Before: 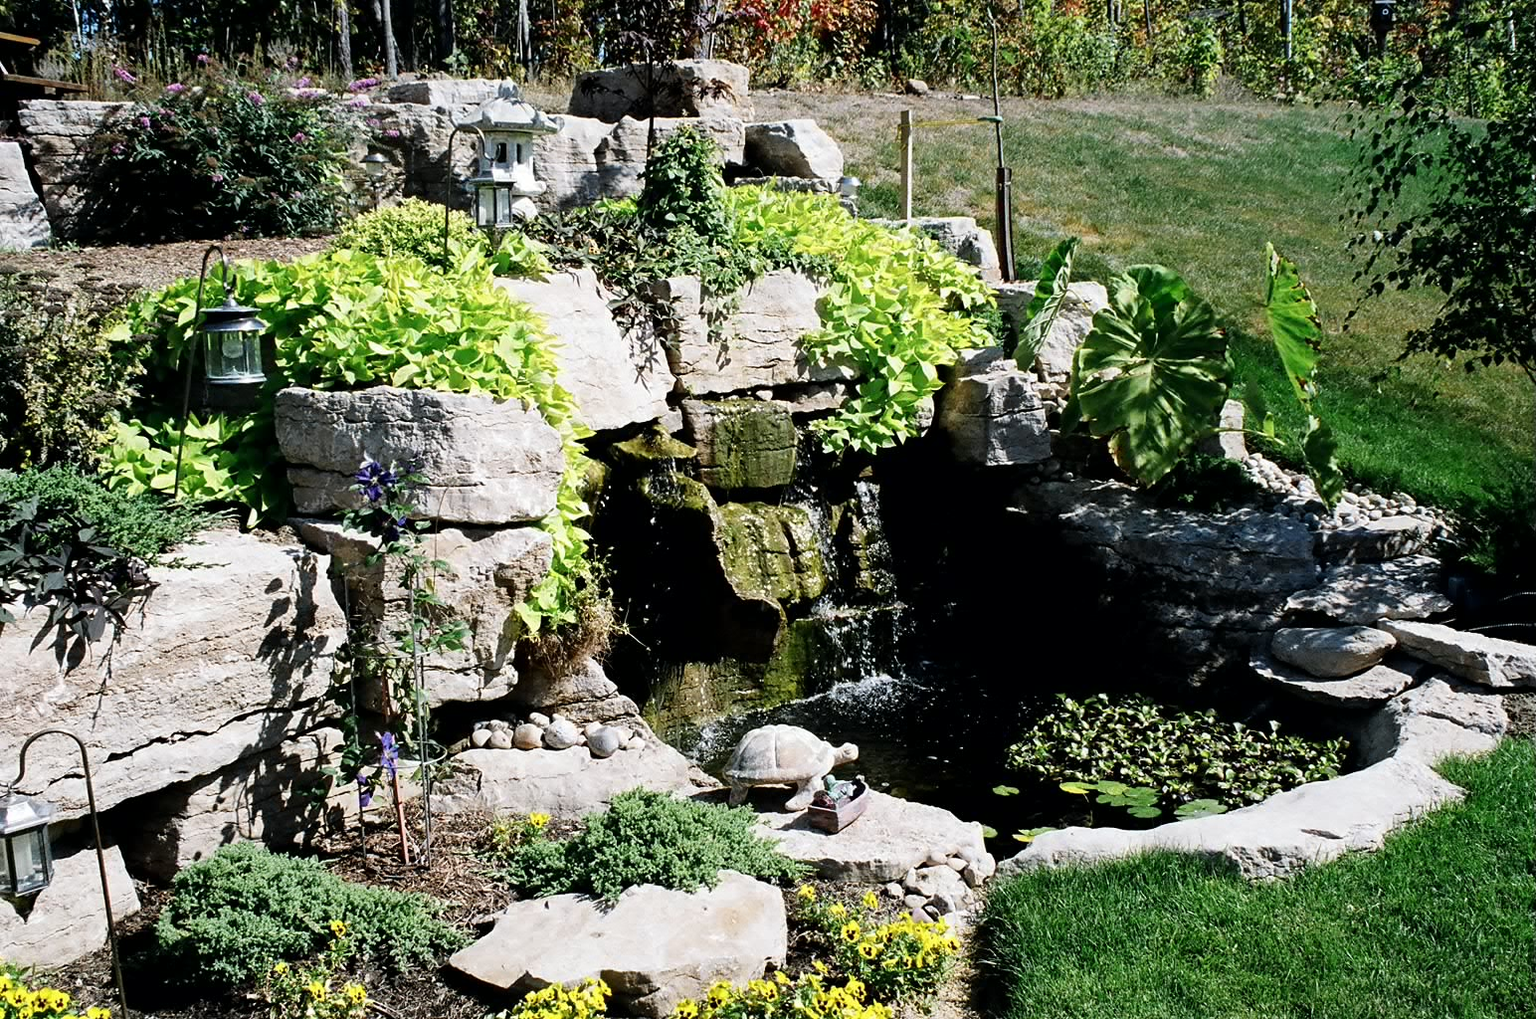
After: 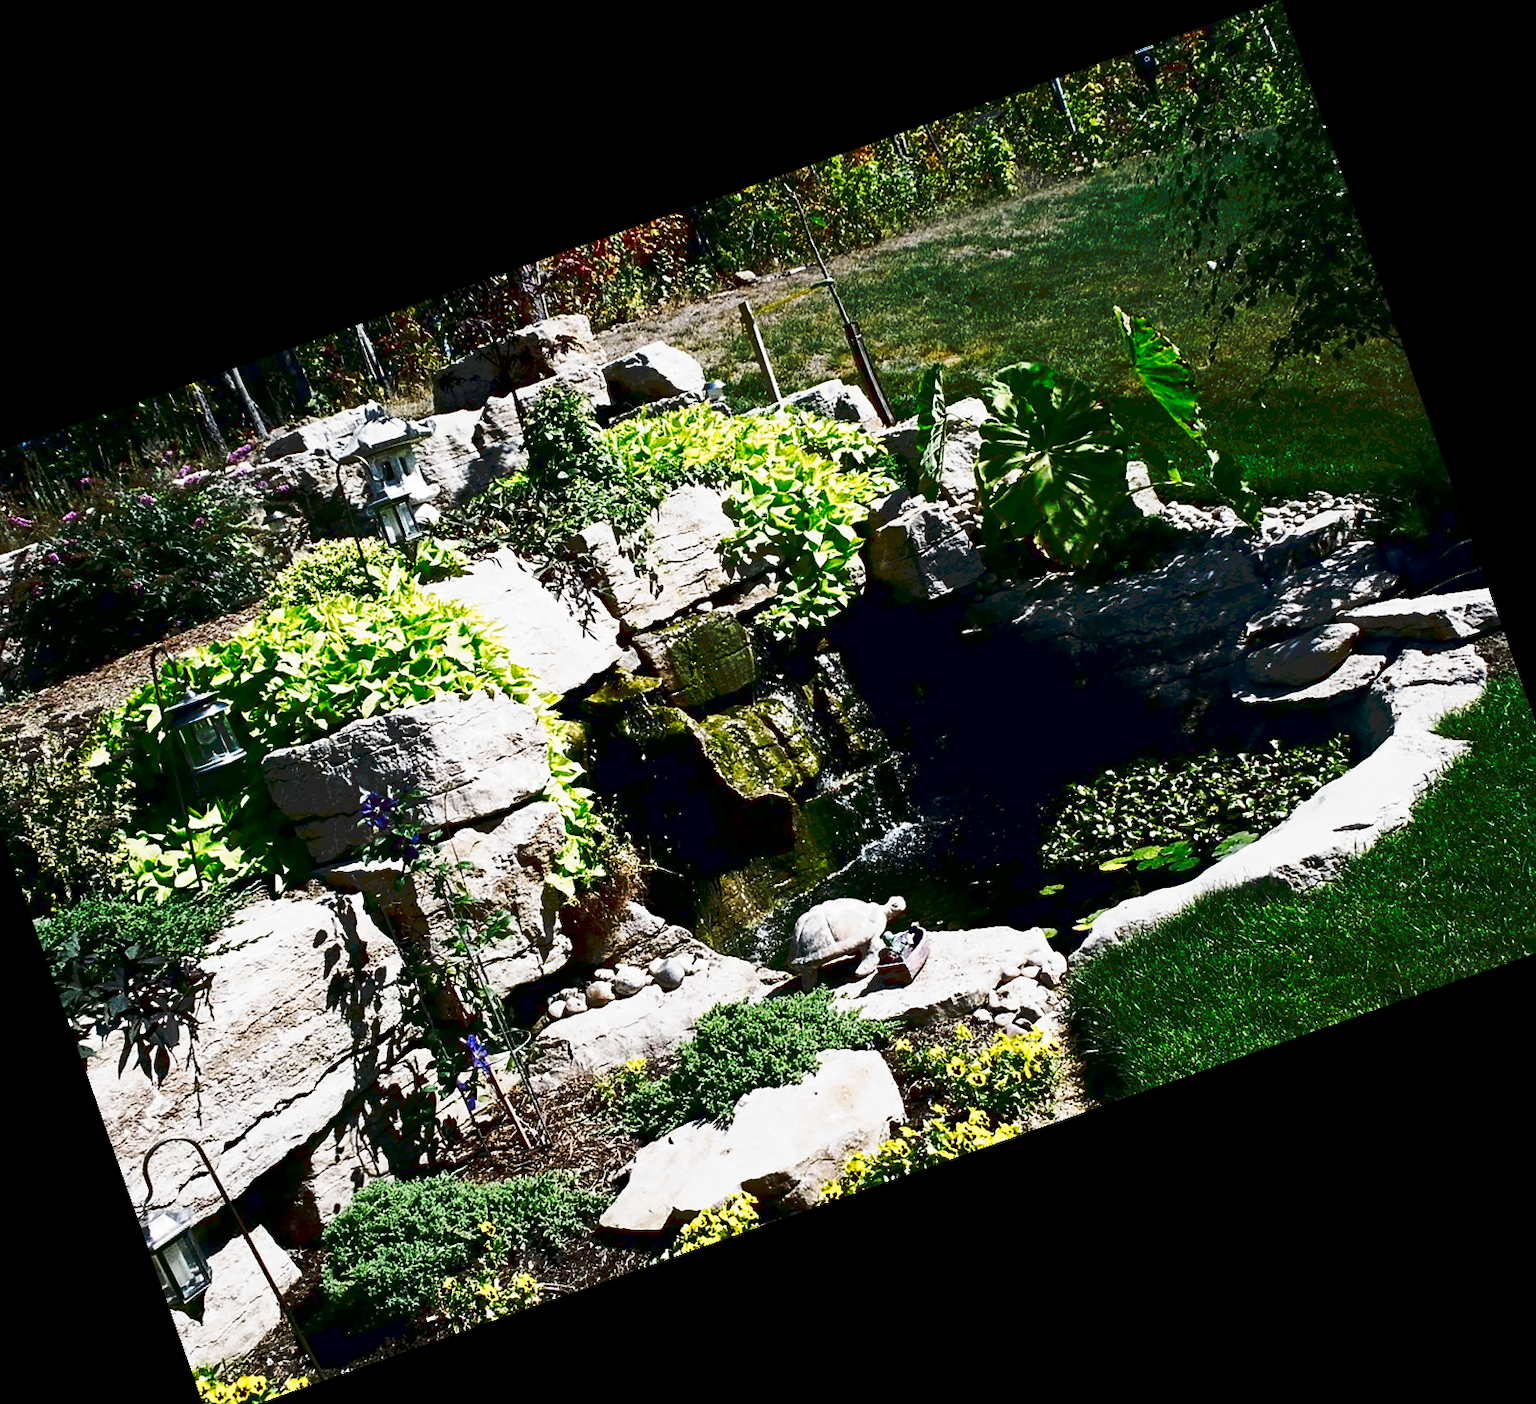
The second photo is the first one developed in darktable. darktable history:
crop and rotate: angle 19.43°, left 6.812%, right 4.125%, bottom 1.087%
tone curve: curves: ch0 [(0, 0) (0.003, 0.037) (0.011, 0.061) (0.025, 0.104) (0.044, 0.145) (0.069, 0.145) (0.1, 0.127) (0.136, 0.175) (0.177, 0.207) (0.224, 0.252) (0.277, 0.341) (0.335, 0.446) (0.399, 0.554) (0.468, 0.658) (0.543, 0.757) (0.623, 0.843) (0.709, 0.919) (0.801, 0.958) (0.898, 0.975) (1, 1)], preserve colors none
contrast brightness saturation: brightness -0.52
